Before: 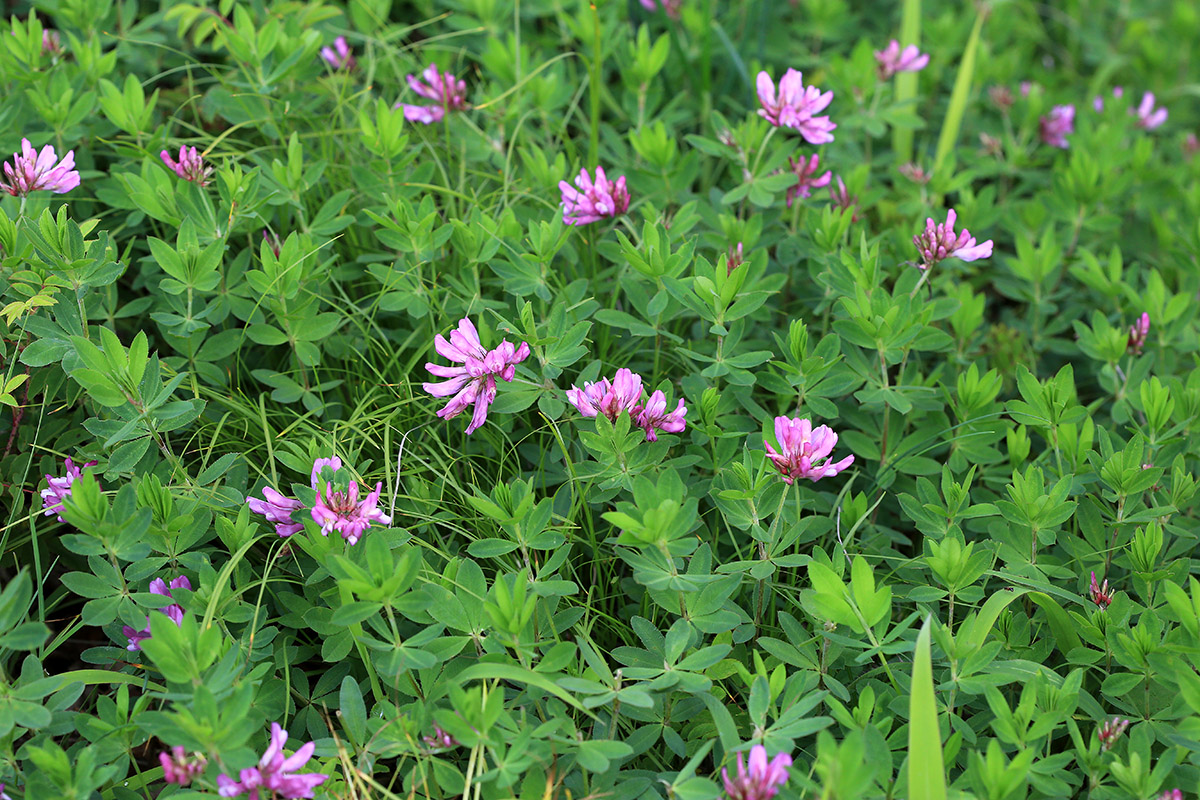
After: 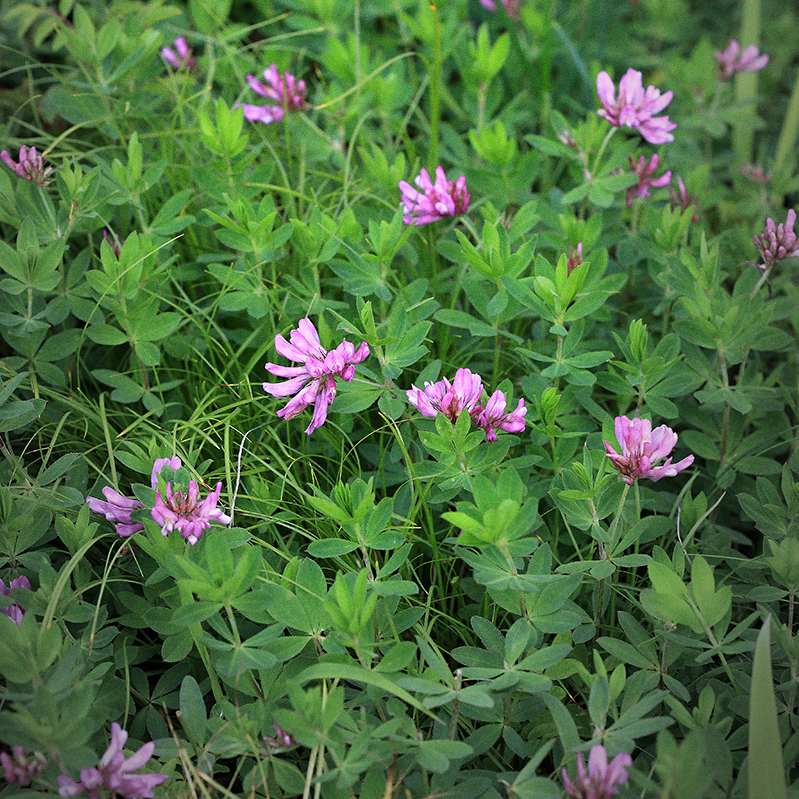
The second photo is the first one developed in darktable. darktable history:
sharpen: radius 5.325, amount 0.312, threshold 26.433
crop and rotate: left 13.409%, right 19.924%
grain: coarseness 0.09 ISO
vignetting: fall-off start 72.14%, fall-off radius 108.07%, brightness -0.713, saturation -0.488, center (-0.054, -0.359), width/height ratio 0.729
